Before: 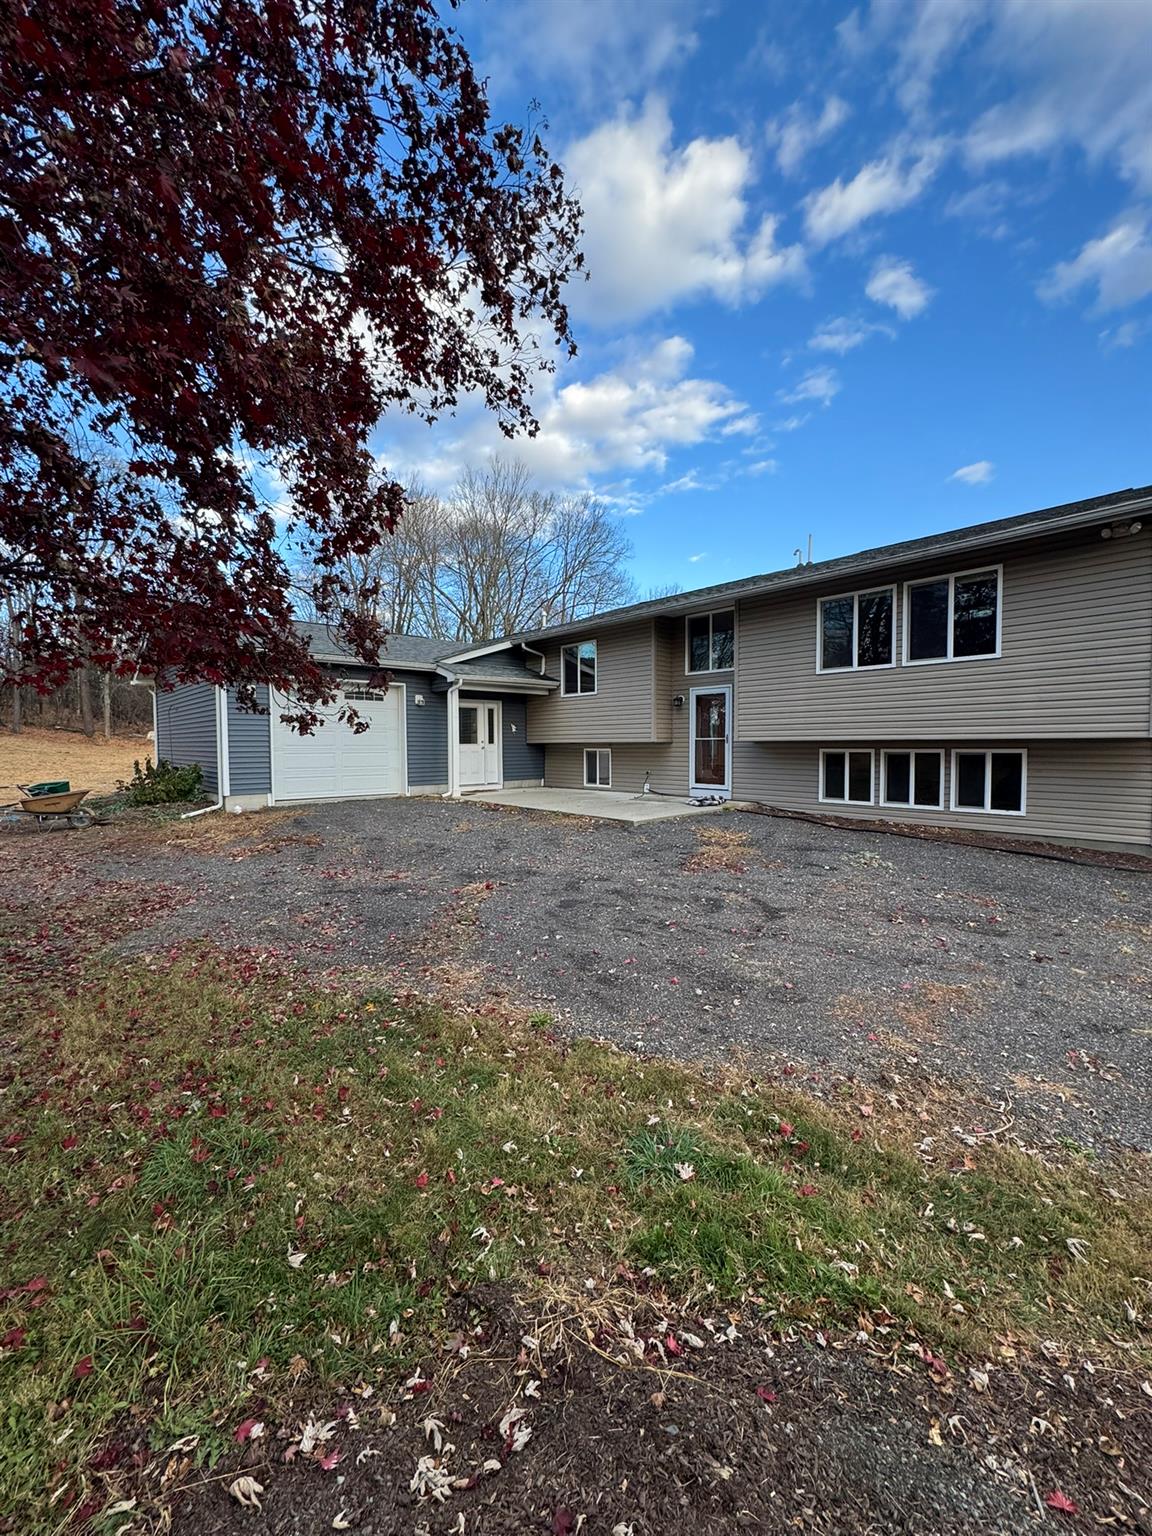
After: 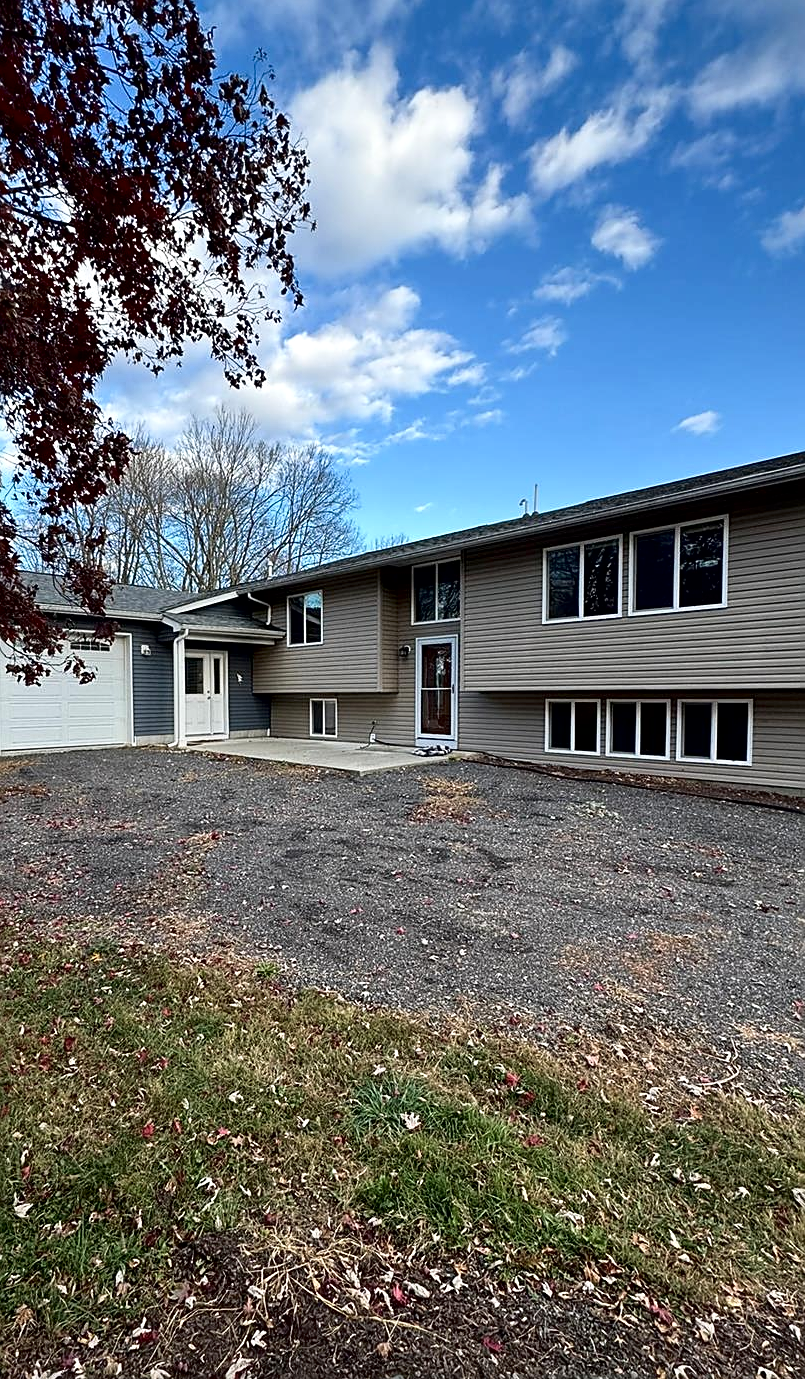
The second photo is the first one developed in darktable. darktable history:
local contrast: mode bilateral grid, contrast 19, coarseness 100, detail 150%, midtone range 0.2
crop and rotate: left 23.825%, top 3.276%, right 6.289%, bottom 6.936%
sharpen: amount 0.493
shadows and highlights: shadows -60.98, white point adjustment -5.09, highlights 60.97
